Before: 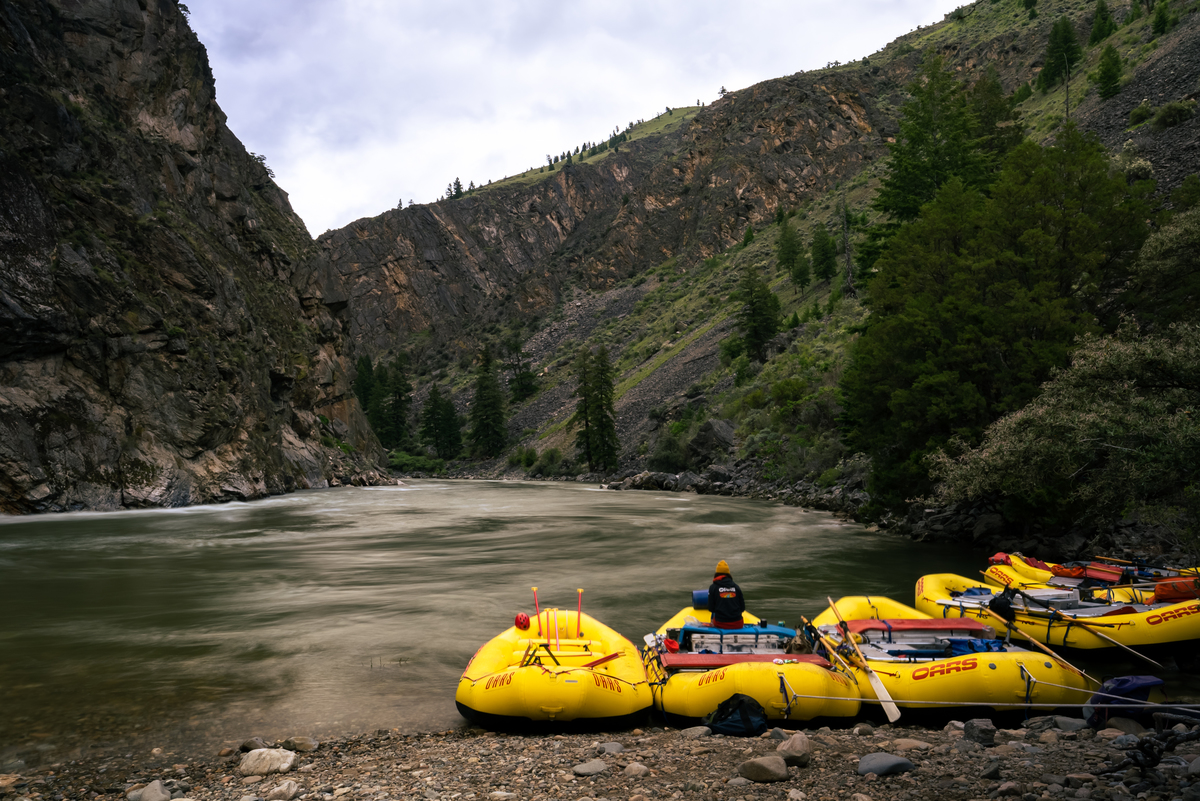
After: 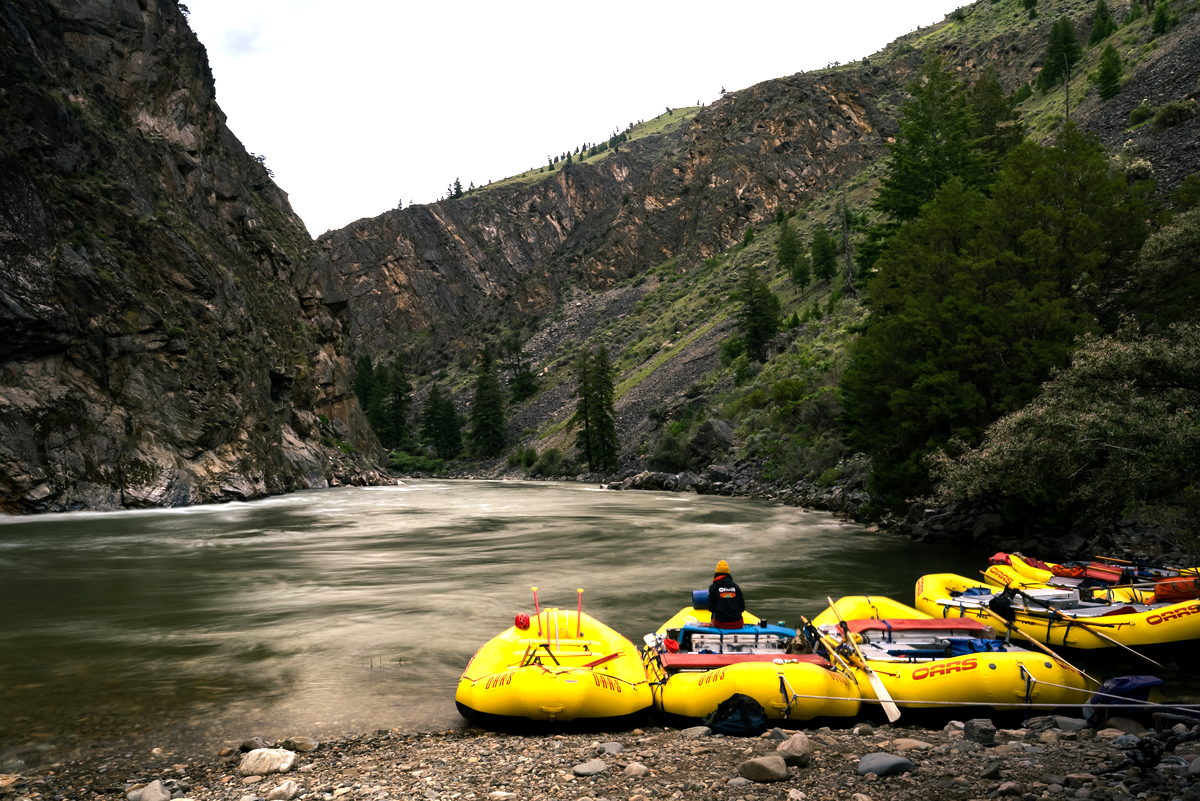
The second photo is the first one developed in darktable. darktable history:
exposure: black level correction 0.001, exposure 0.5 EV, compensate exposure bias true, compensate highlight preservation false
tone equalizer: -8 EV -0.417 EV, -7 EV -0.389 EV, -6 EV -0.333 EV, -5 EV -0.222 EV, -3 EV 0.222 EV, -2 EV 0.333 EV, -1 EV 0.389 EV, +0 EV 0.417 EV, edges refinement/feathering 500, mask exposure compensation -1.57 EV, preserve details no
